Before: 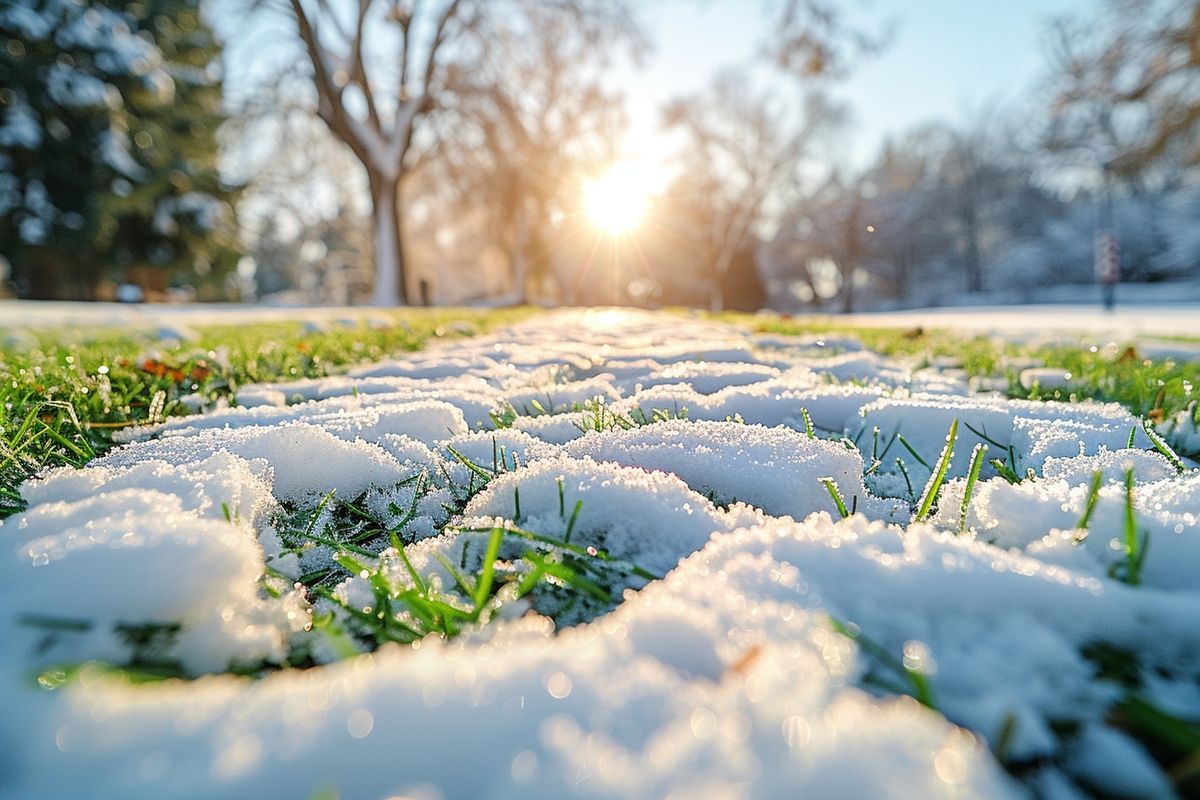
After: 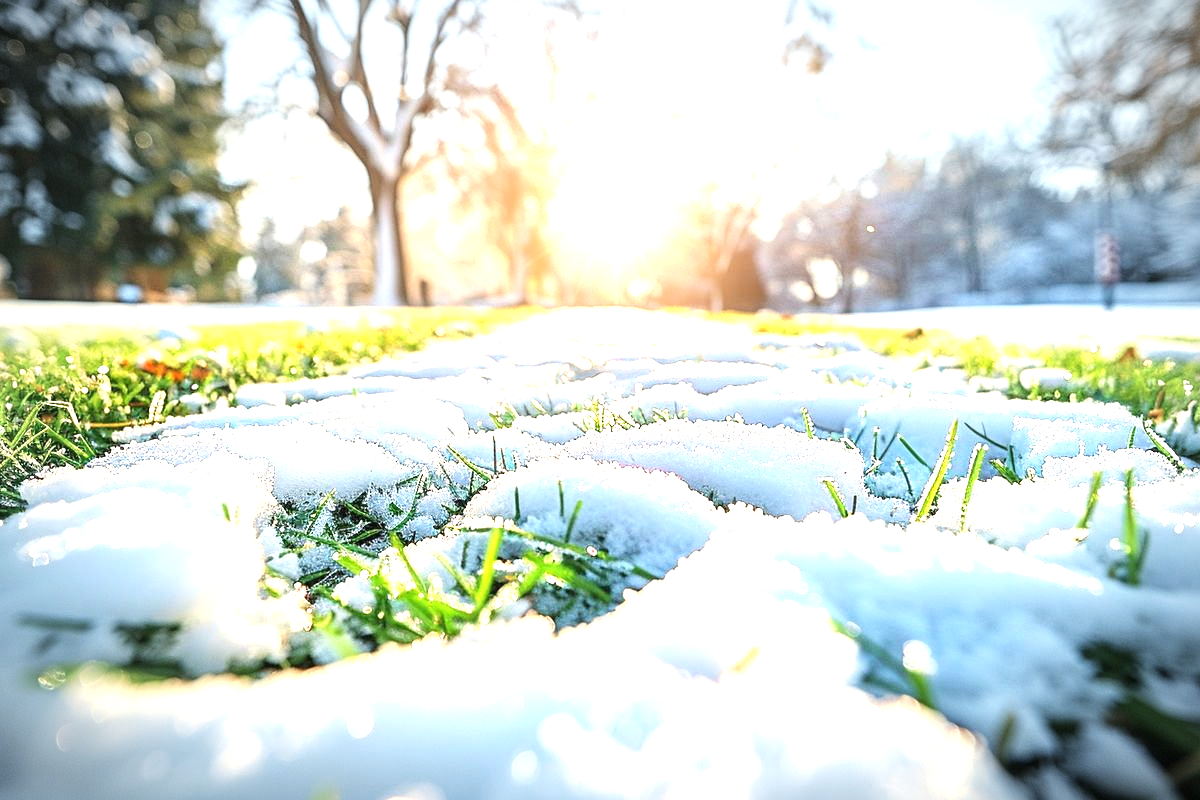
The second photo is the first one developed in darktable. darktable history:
vignetting: automatic ratio true
exposure: black level correction 0, exposure 1.379 EV, compensate exposure bias true, compensate highlight preservation false
